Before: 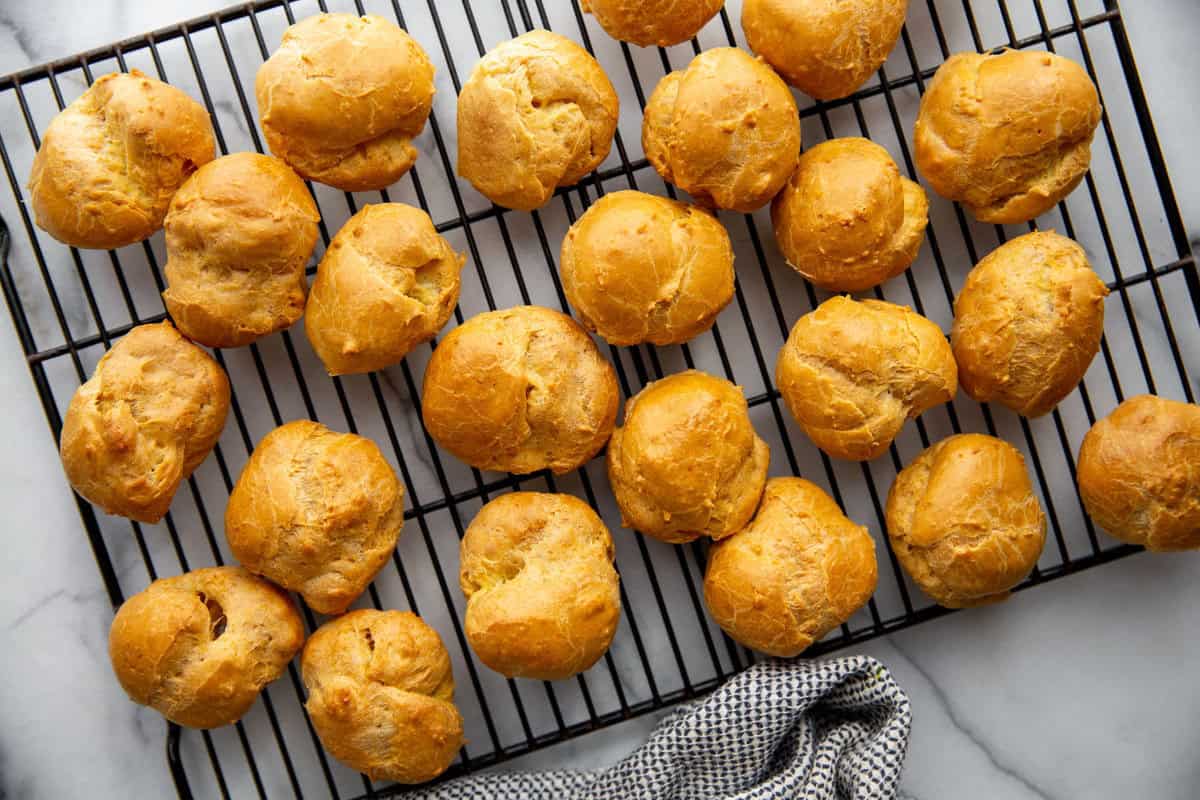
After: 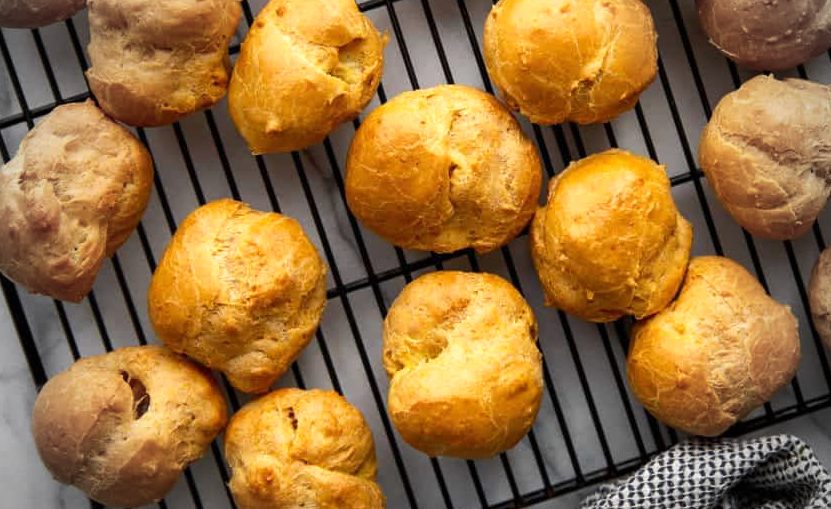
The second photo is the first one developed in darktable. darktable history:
vignetting: fall-off start 67.15%, brightness -0.442, saturation -0.691, width/height ratio 1.011, unbound false
tone equalizer: -8 EV -0.001 EV, -7 EV 0.001 EV, -6 EV -0.002 EV, -5 EV -0.003 EV, -4 EV -0.062 EV, -3 EV -0.222 EV, -2 EV -0.267 EV, -1 EV 0.105 EV, +0 EV 0.303 EV
crop: left 6.488%, top 27.668%, right 24.183%, bottom 8.656%
